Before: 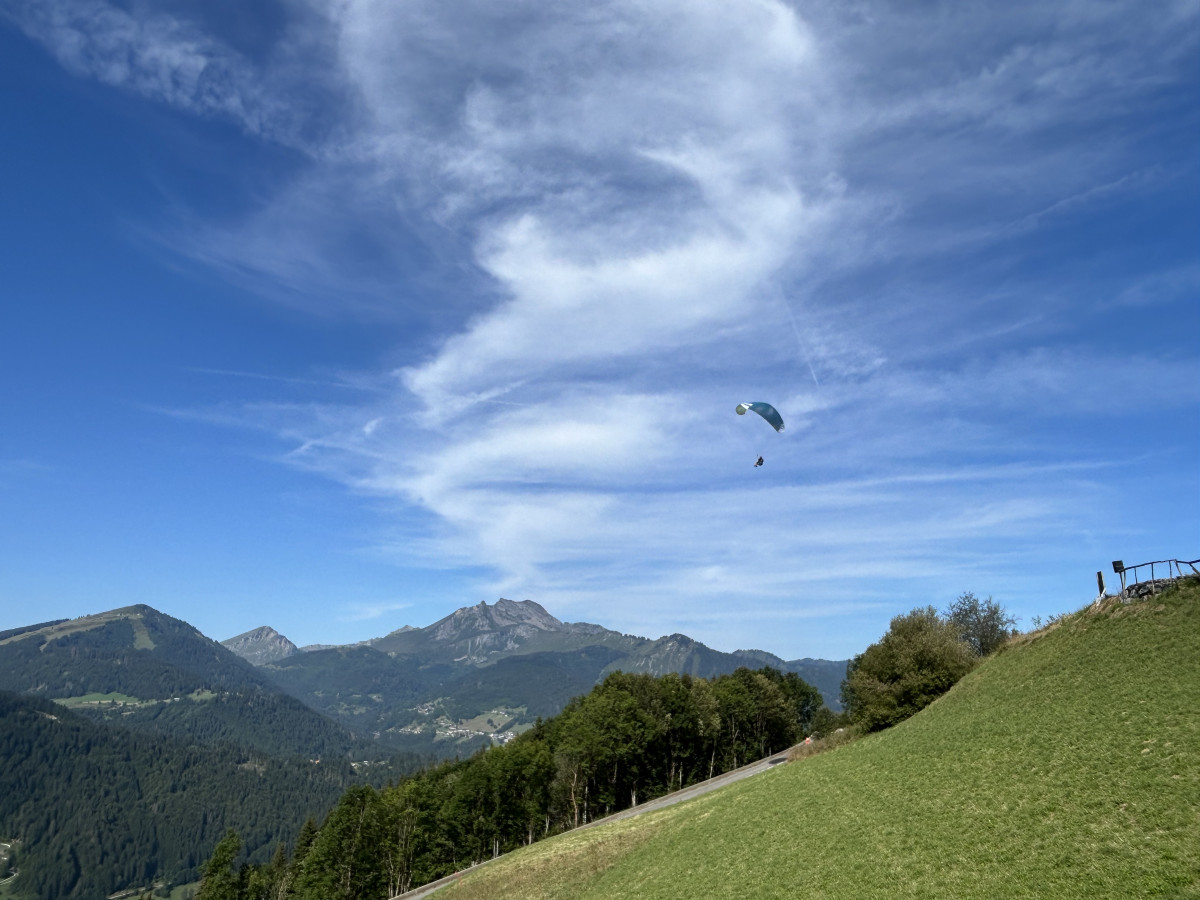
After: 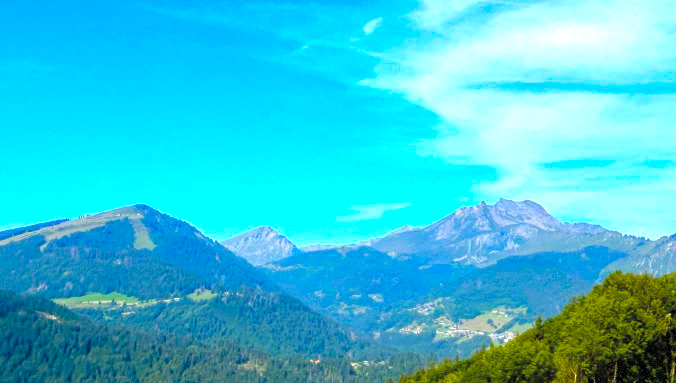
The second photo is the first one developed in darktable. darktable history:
color balance rgb: linear chroma grading › global chroma 25%, perceptual saturation grading › global saturation 40%, perceptual saturation grading › highlights -50%, perceptual saturation grading › shadows 30%, perceptual brilliance grading › global brilliance 25%, global vibrance 60%
crop: top 44.483%, right 43.593%, bottom 12.892%
contrast brightness saturation: contrast 0.1, brightness 0.3, saturation 0.14
